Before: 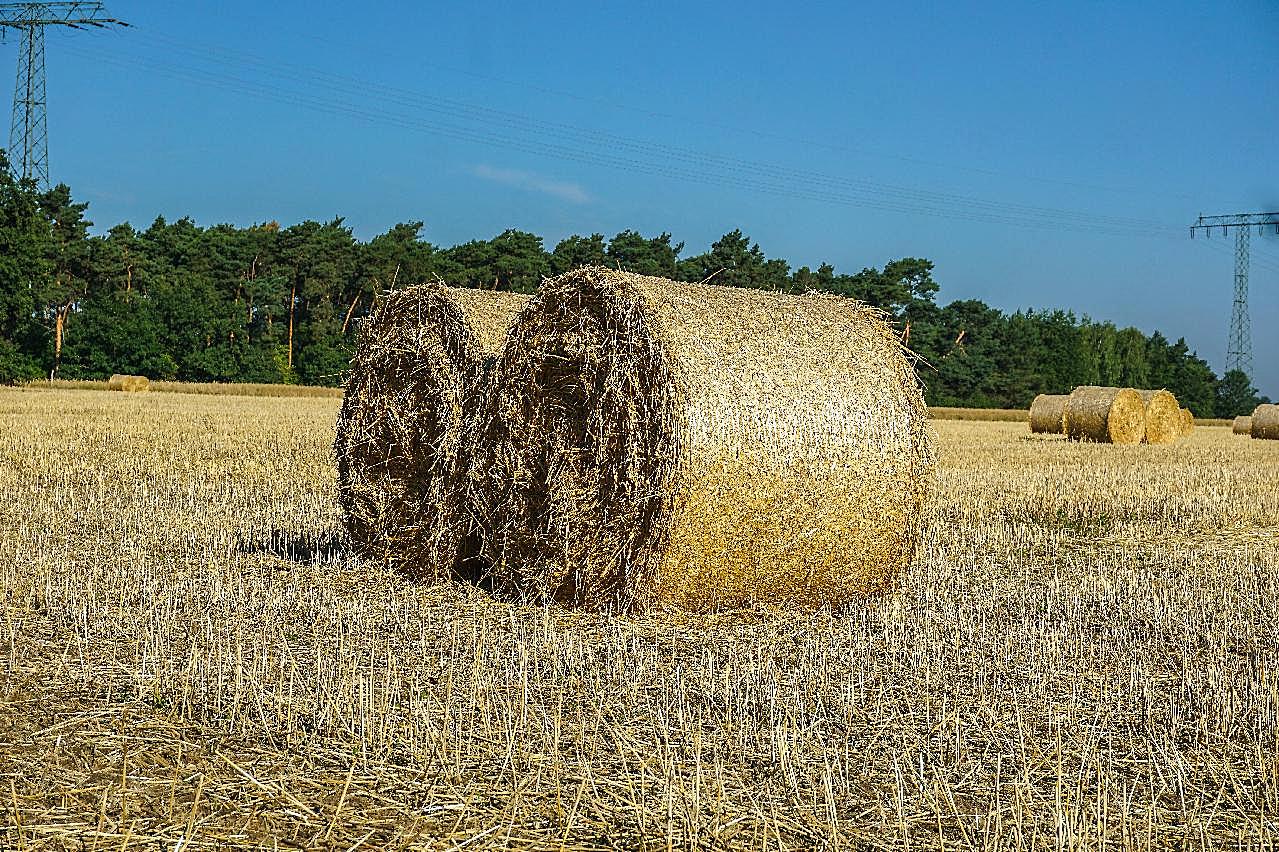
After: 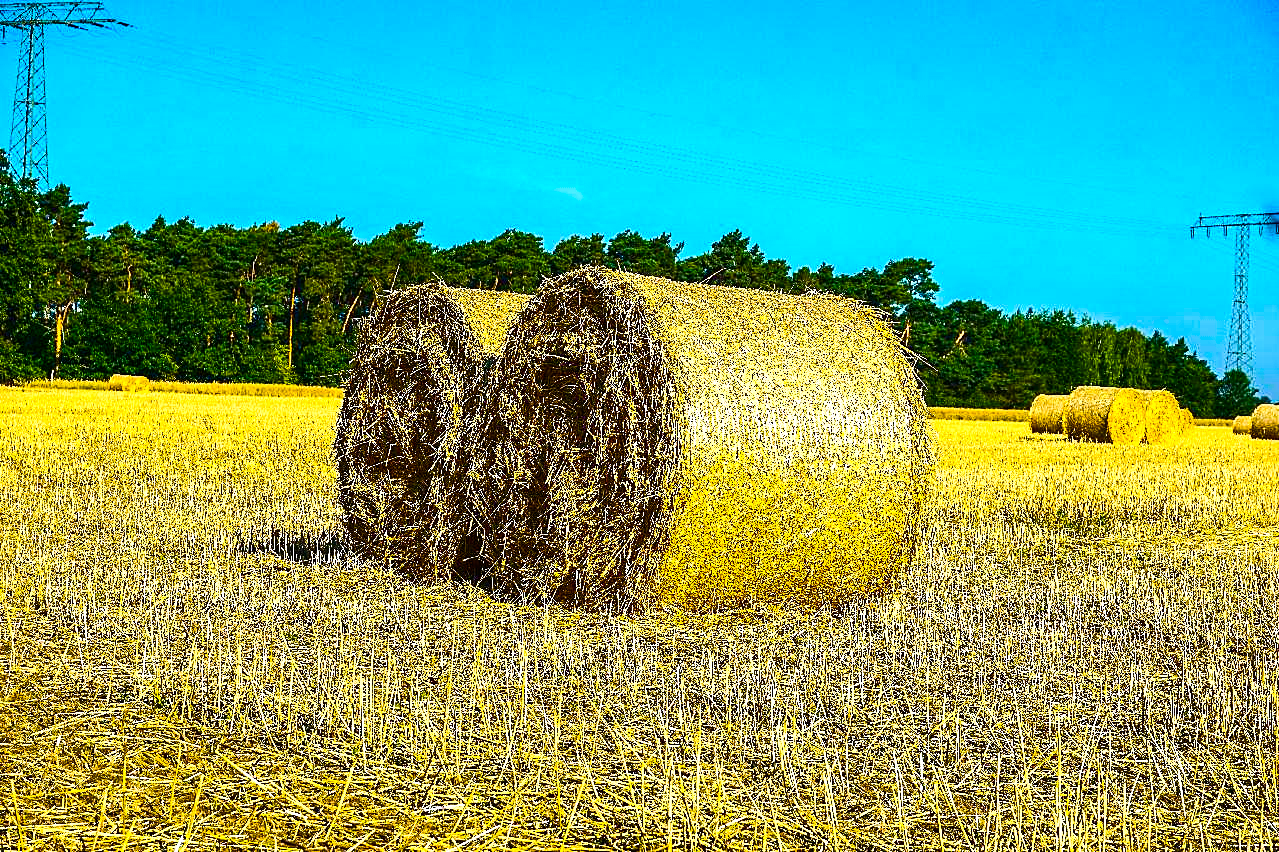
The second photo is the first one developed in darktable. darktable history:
contrast brightness saturation: contrast 0.28
color balance rgb: linear chroma grading › global chroma 25%, perceptual saturation grading › global saturation 40%, perceptual saturation grading › highlights -50%, perceptual saturation grading › shadows 30%, perceptual brilliance grading › global brilliance 25%, global vibrance 60%
